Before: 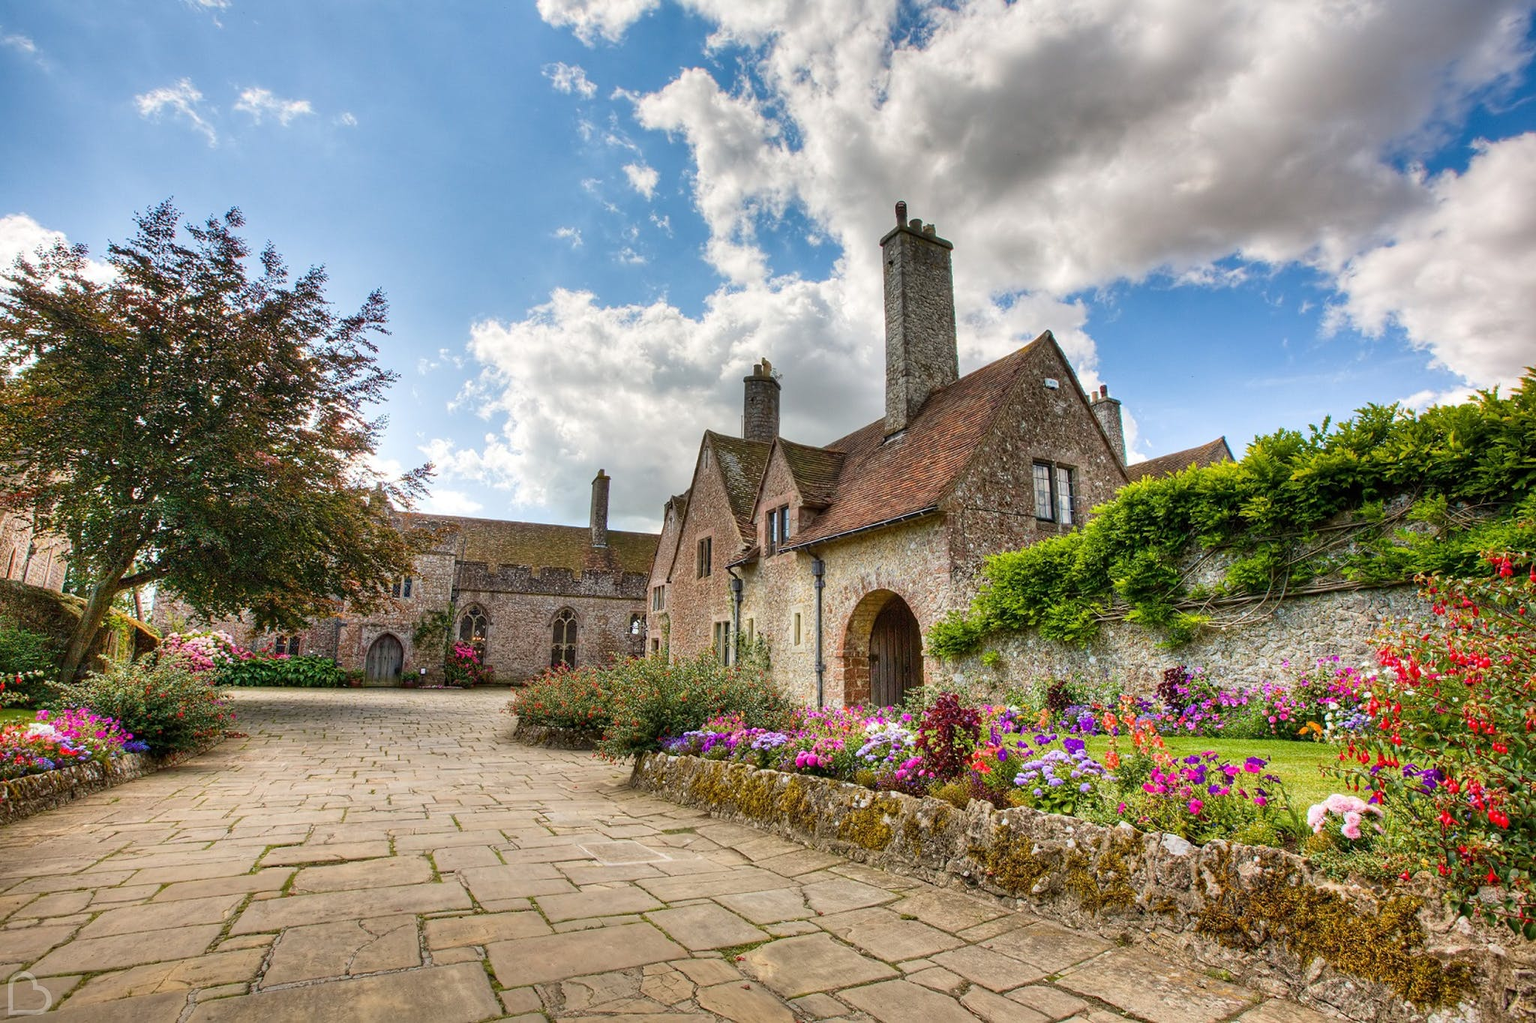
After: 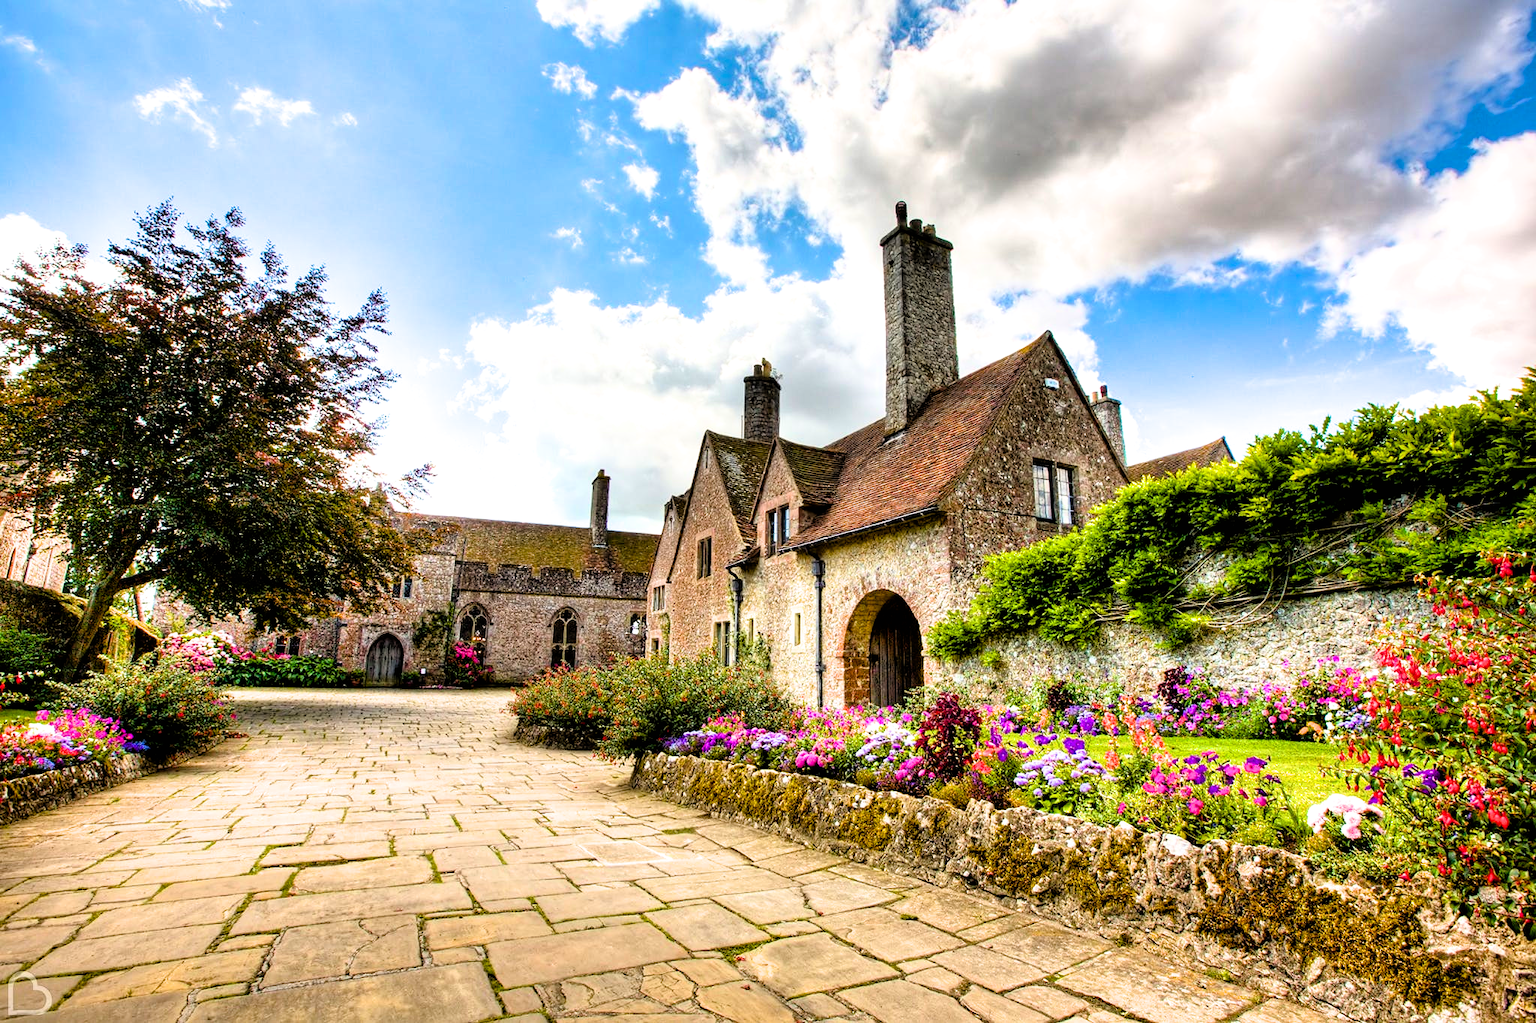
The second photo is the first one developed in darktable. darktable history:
filmic rgb: black relative exposure -3.57 EV, white relative exposure 2.29 EV, hardness 3.41
color balance rgb: perceptual saturation grading › global saturation 36%, perceptual brilliance grading › global brilliance 10%, global vibrance 20%
levels: levels [0, 0.478, 1]
